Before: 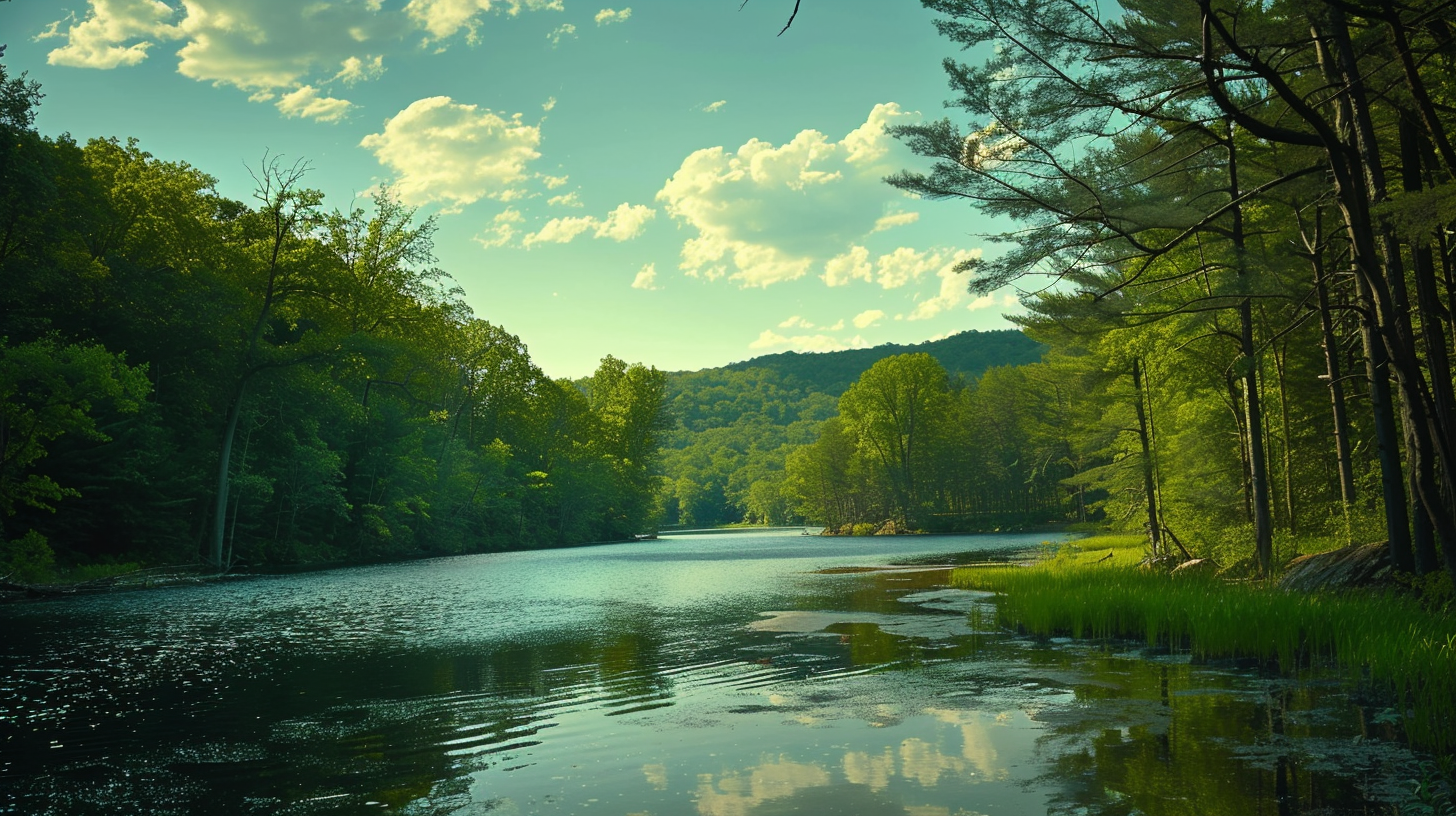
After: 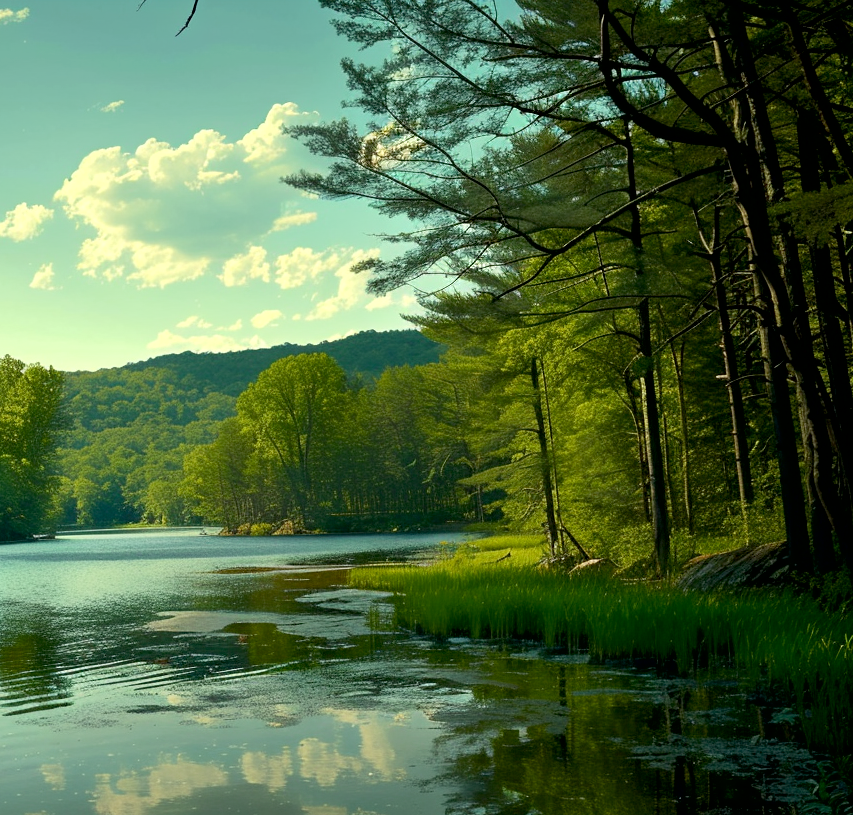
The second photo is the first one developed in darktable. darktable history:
crop: left 41.402%
contrast brightness saturation: saturation -0.04
exposure: black level correction 0.009, exposure 0.119 EV, compensate highlight preservation false
